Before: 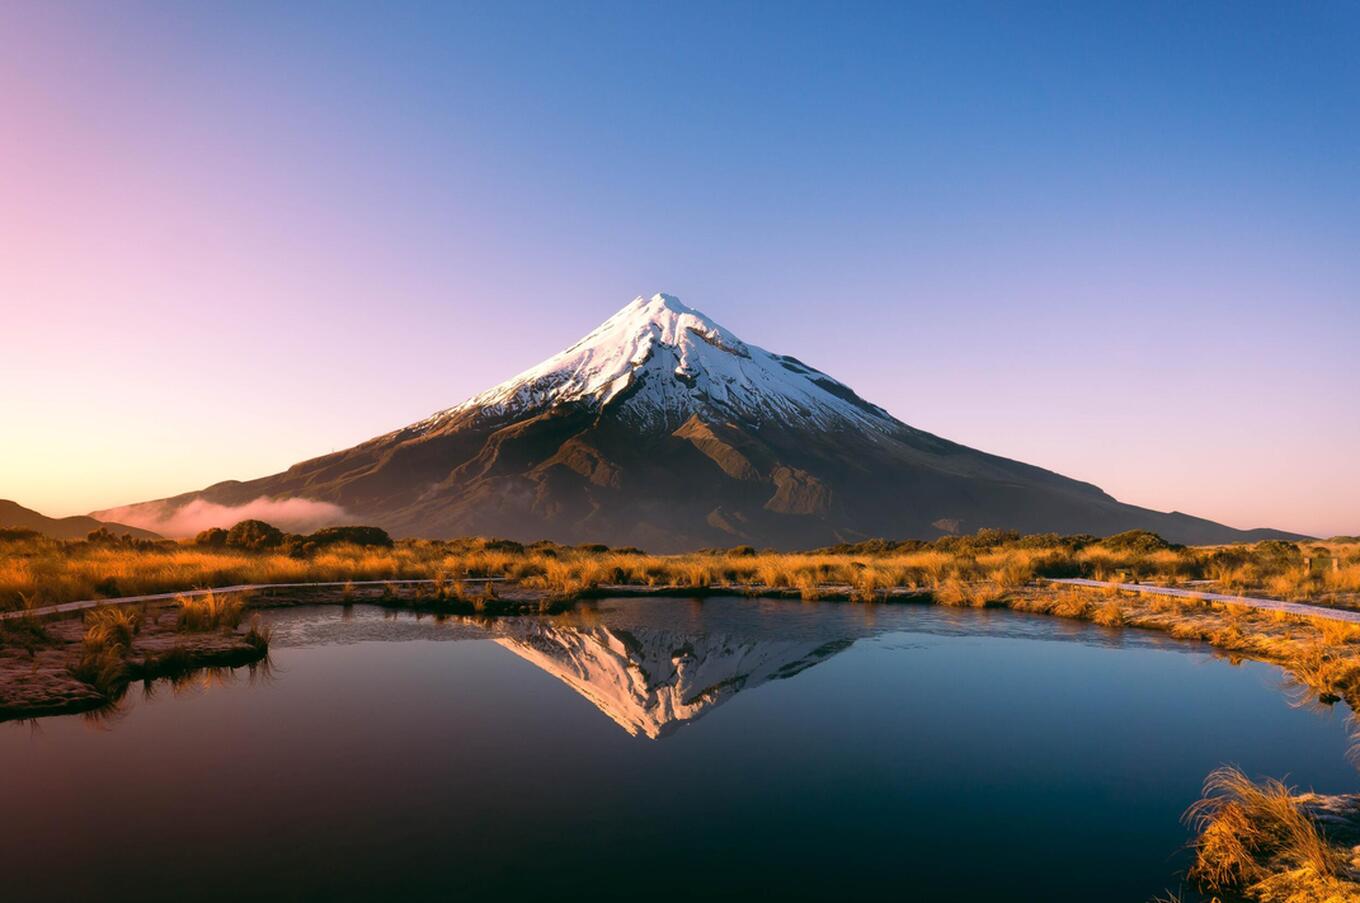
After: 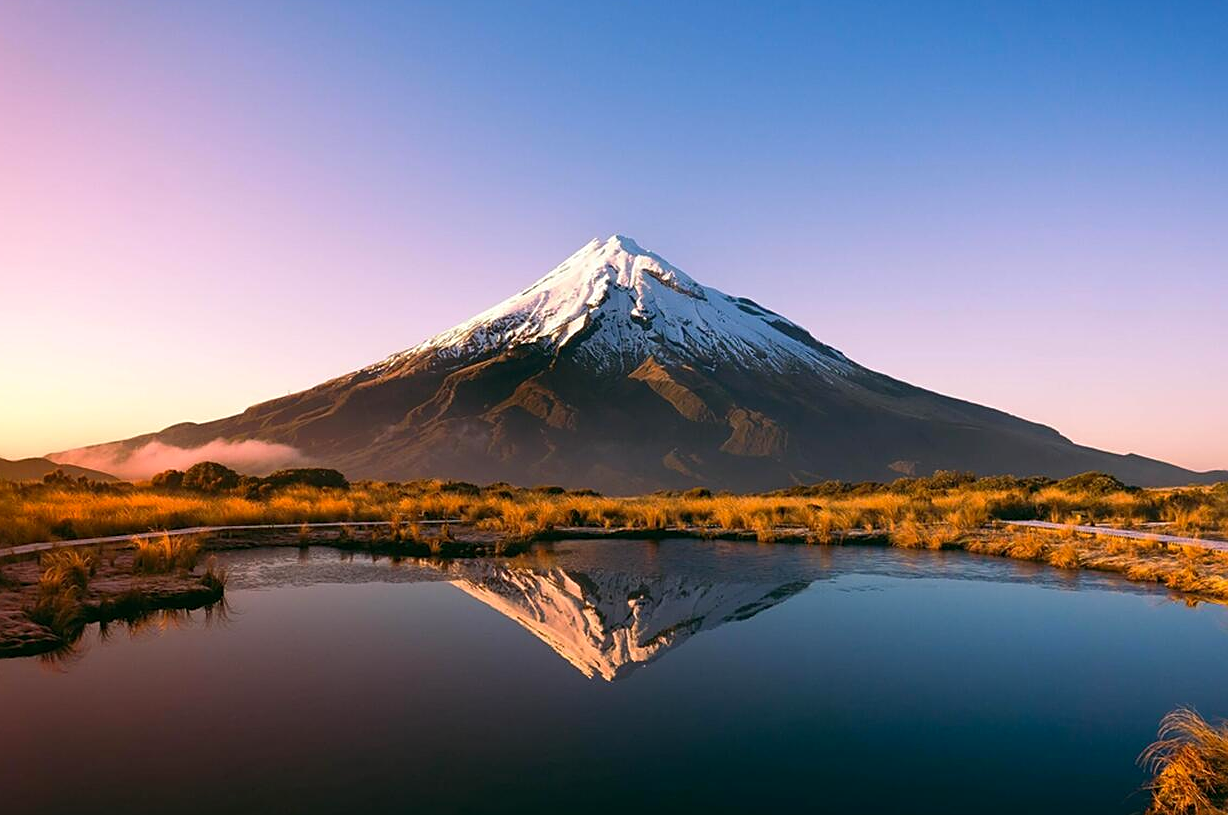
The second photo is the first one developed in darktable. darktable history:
crop: left 3.305%, top 6.436%, right 6.389%, bottom 3.258%
sharpen: on, module defaults
color correction: saturation 1.1
